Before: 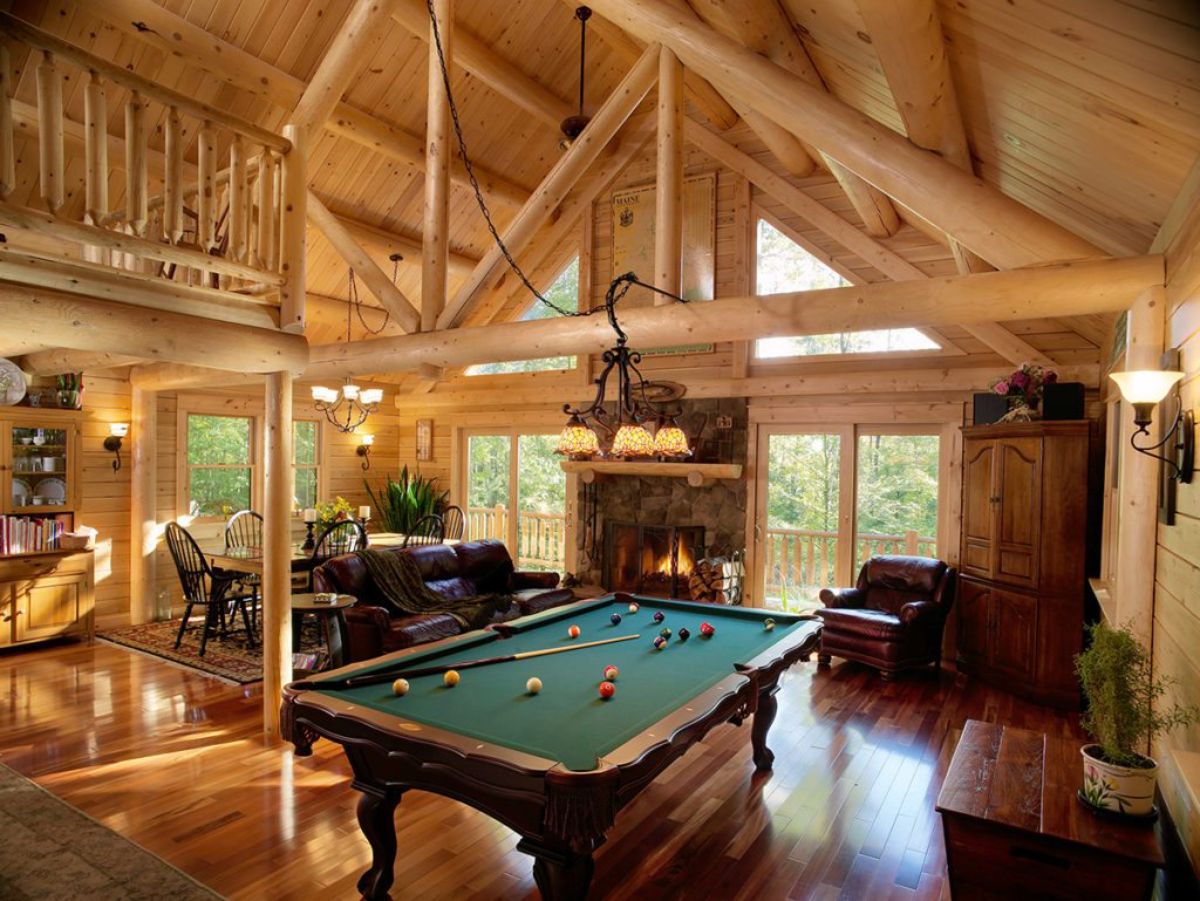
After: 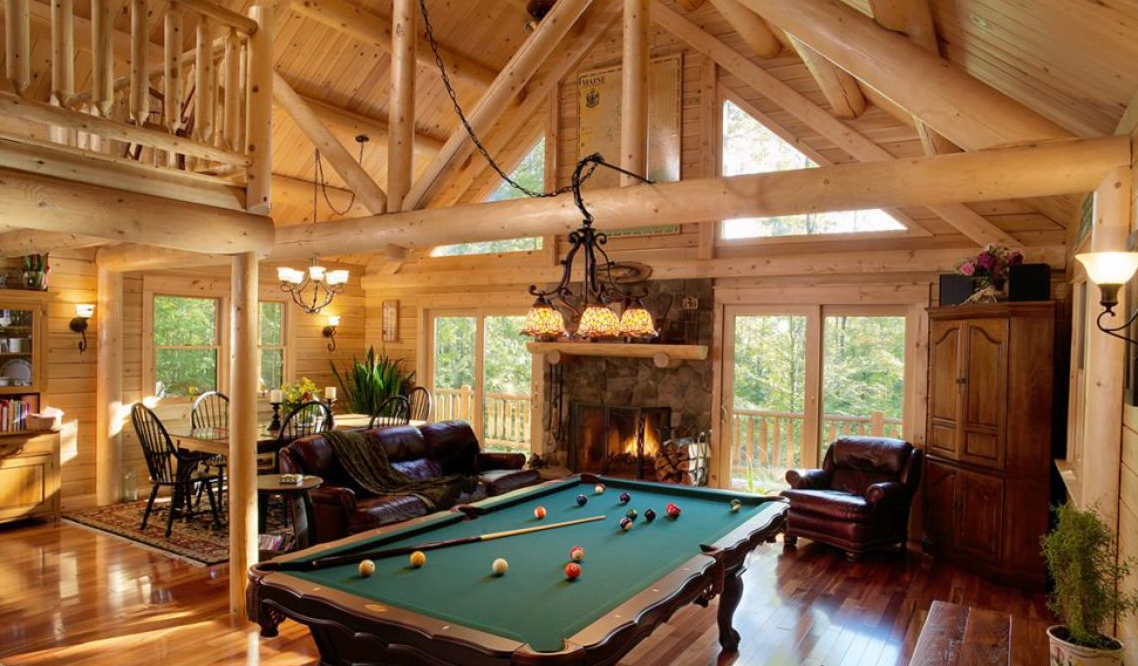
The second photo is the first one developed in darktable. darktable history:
crop and rotate: left 2.846%, top 13.273%, right 2.294%, bottom 12.79%
